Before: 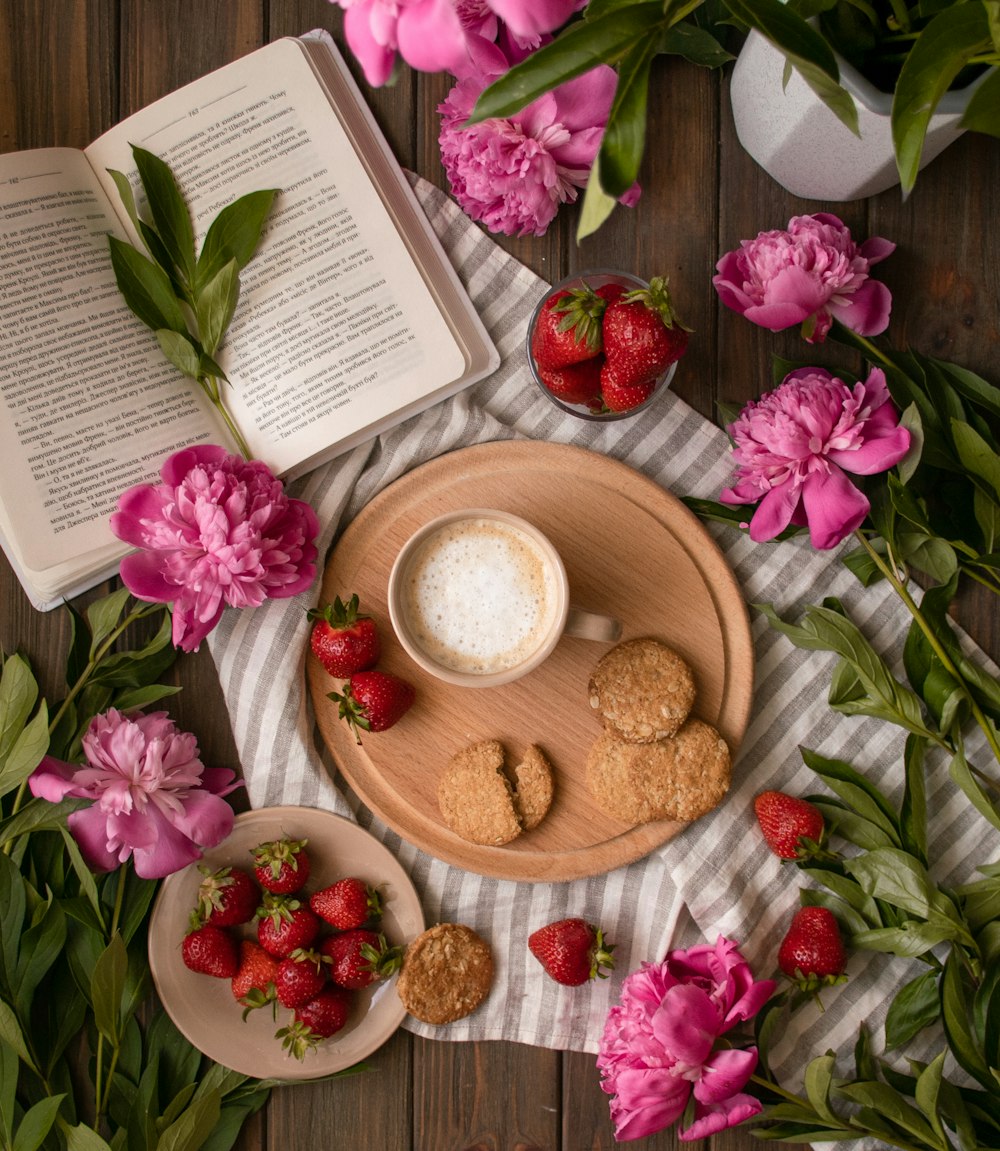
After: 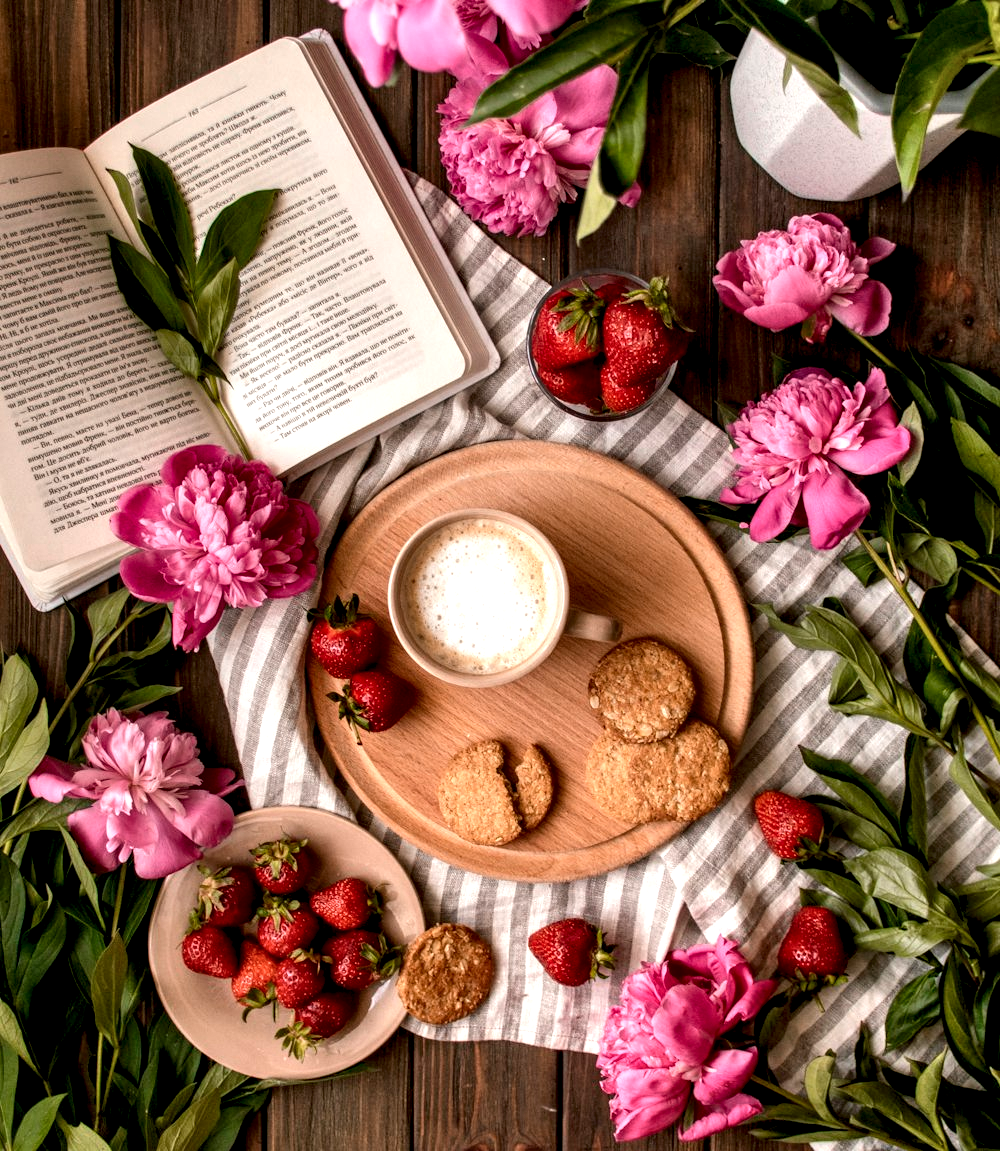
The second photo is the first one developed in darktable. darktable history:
sharpen: radius 5.325, amount 0.312, threshold 26.433
local contrast: highlights 80%, shadows 57%, detail 175%, midtone range 0.602
color reconstruction: threshold 112.74, spatial extent 487.26, range extent 12.1
shadows and highlights: radius 133.83, soften with gaussian
